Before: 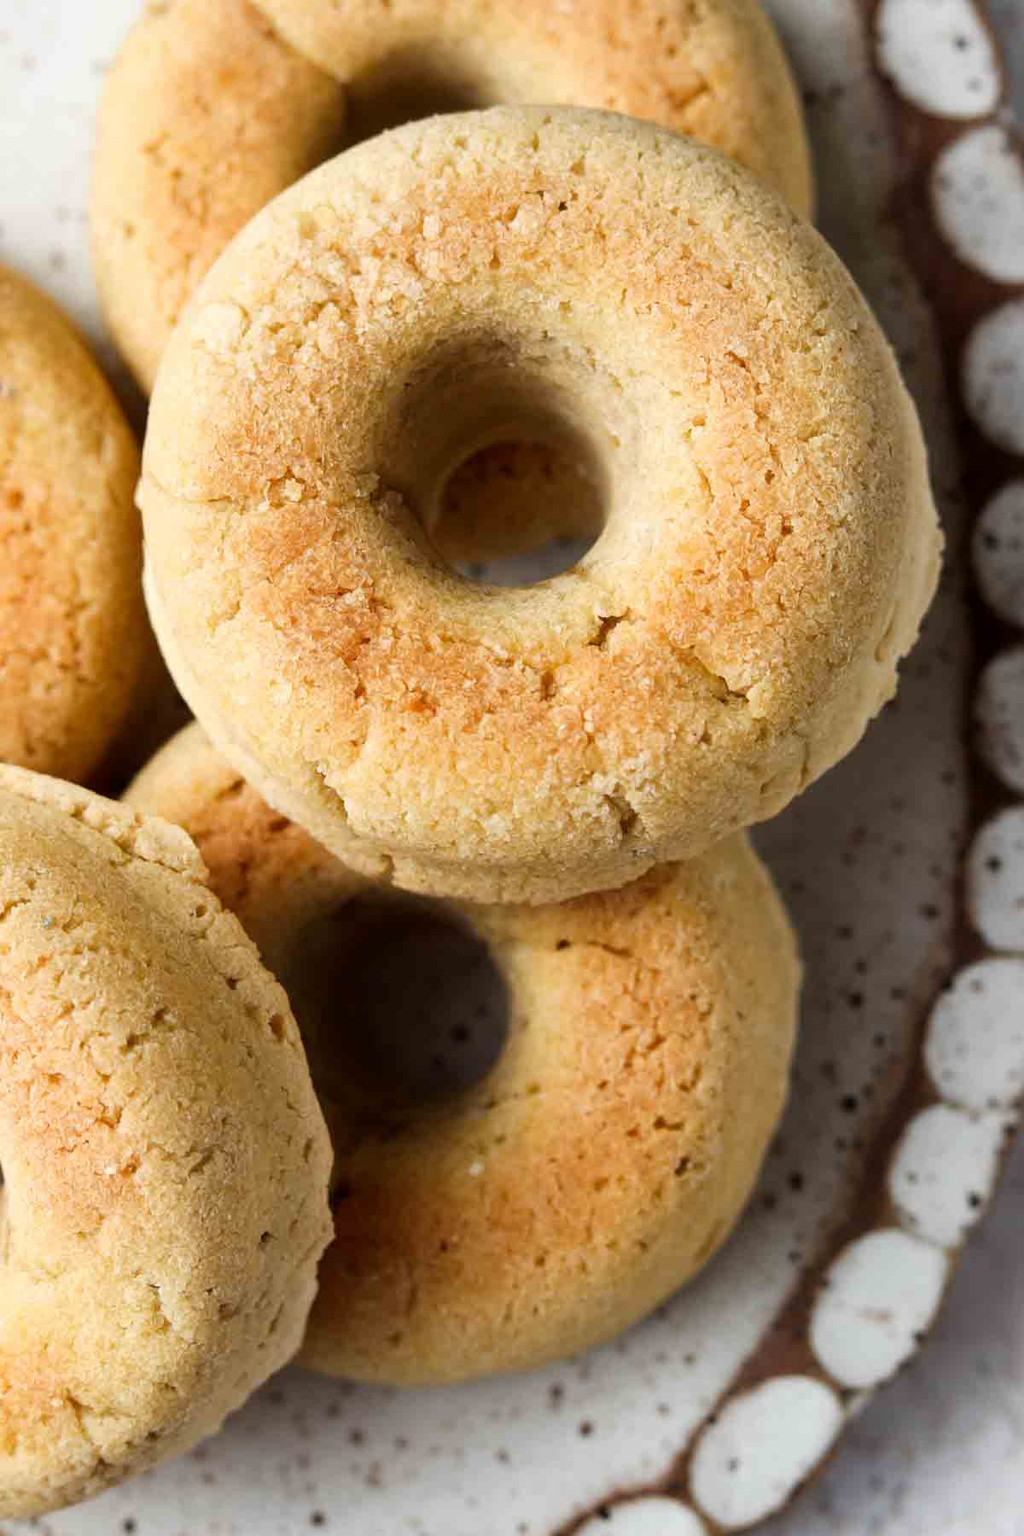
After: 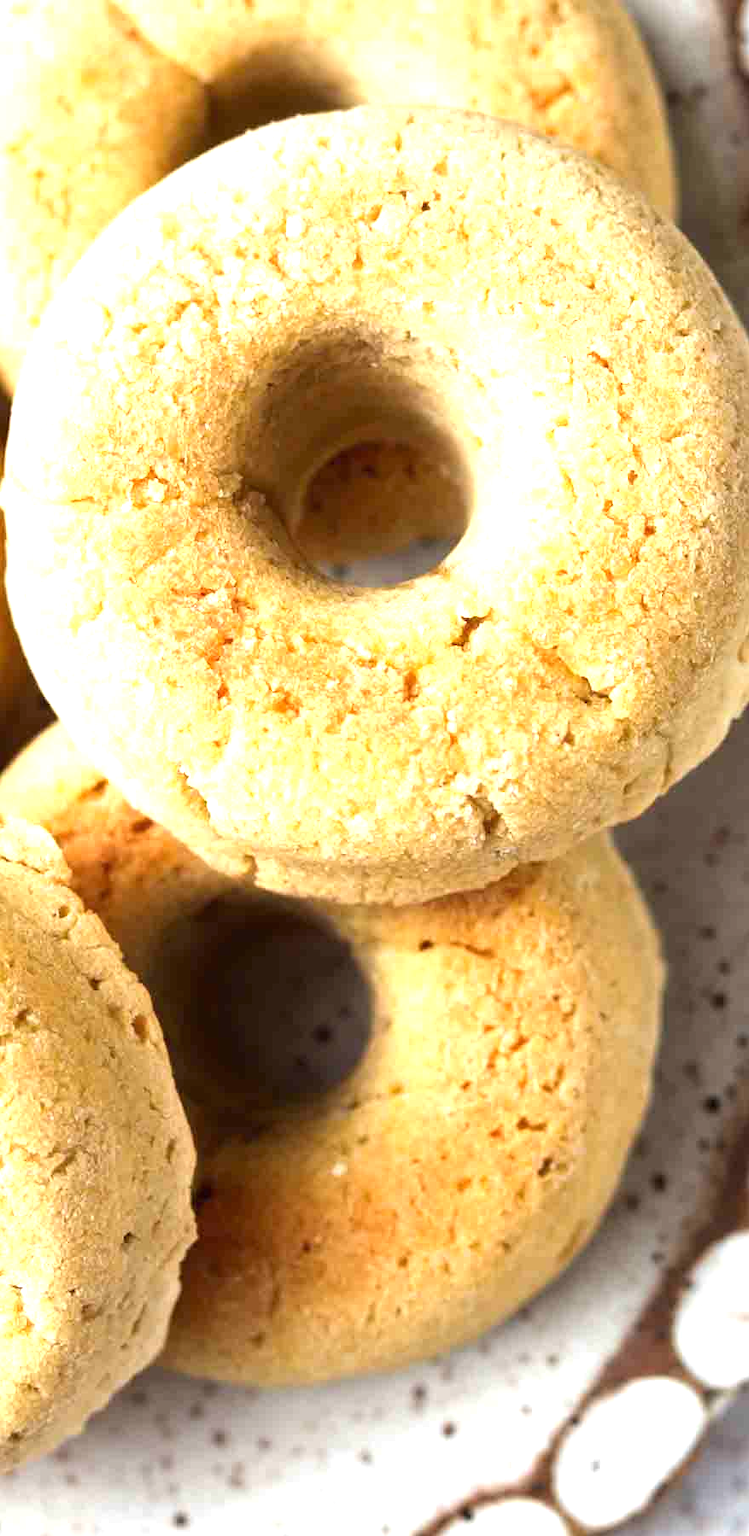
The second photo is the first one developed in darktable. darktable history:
crop: left 13.443%, right 13.31%
exposure: black level correction 0, exposure 1.173 EV, compensate exposure bias true, compensate highlight preservation false
